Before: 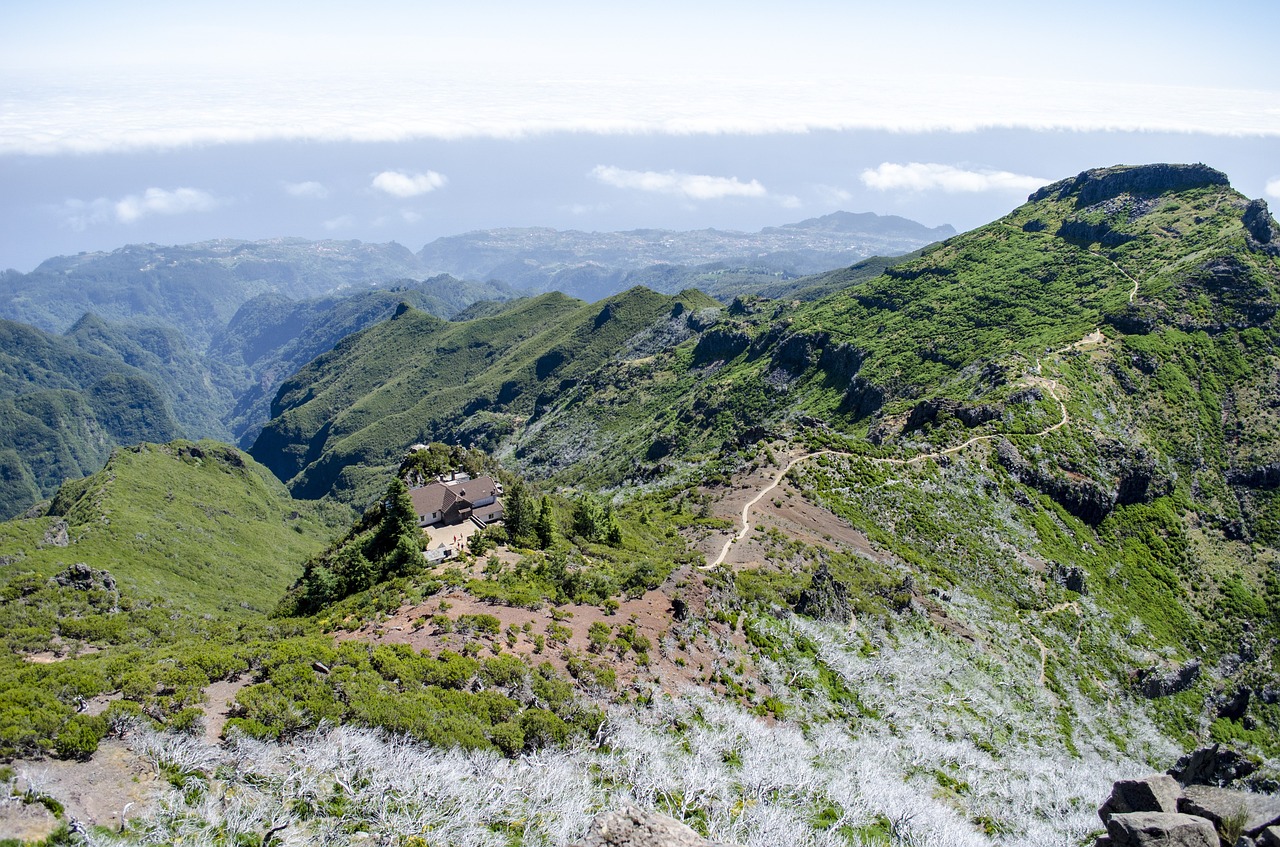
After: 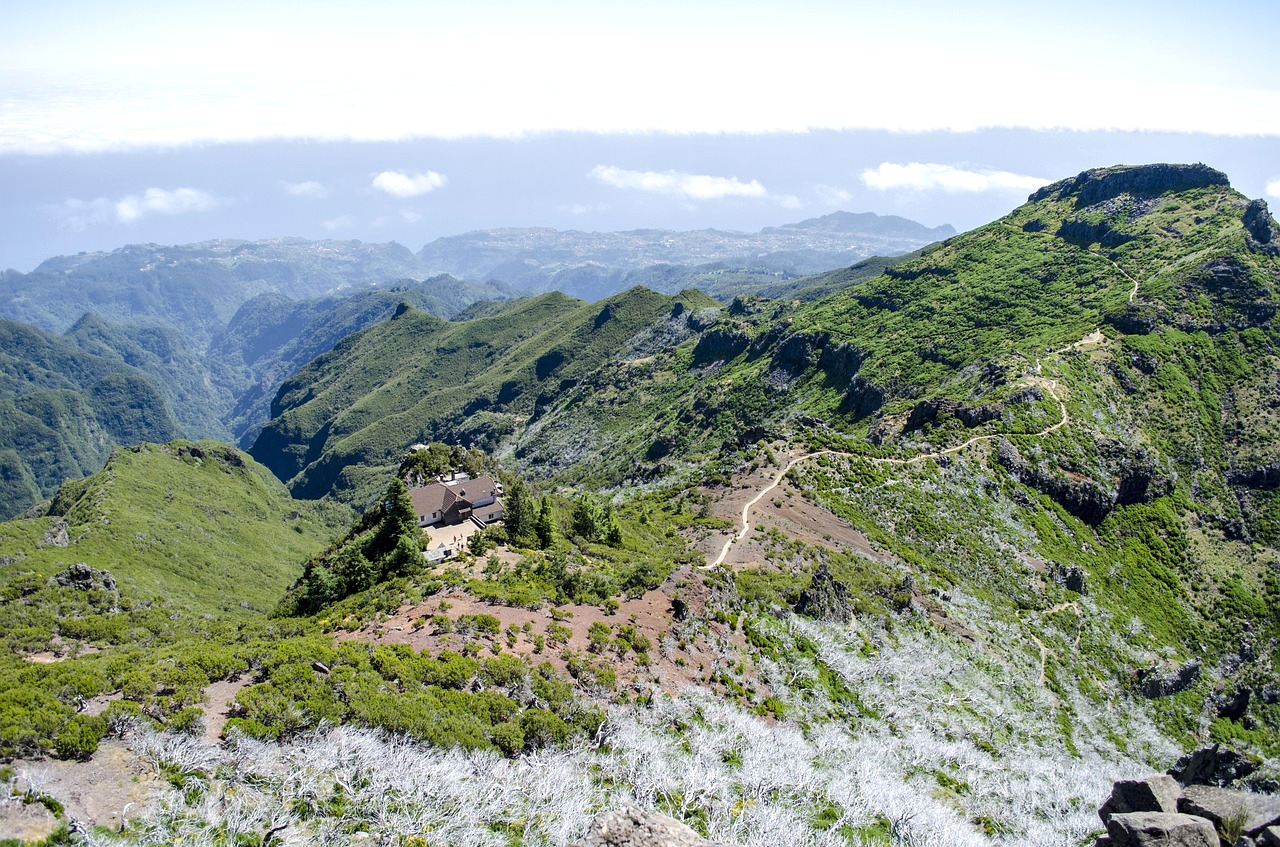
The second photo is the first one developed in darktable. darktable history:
exposure: exposure 0.154 EV, compensate highlight preservation false
